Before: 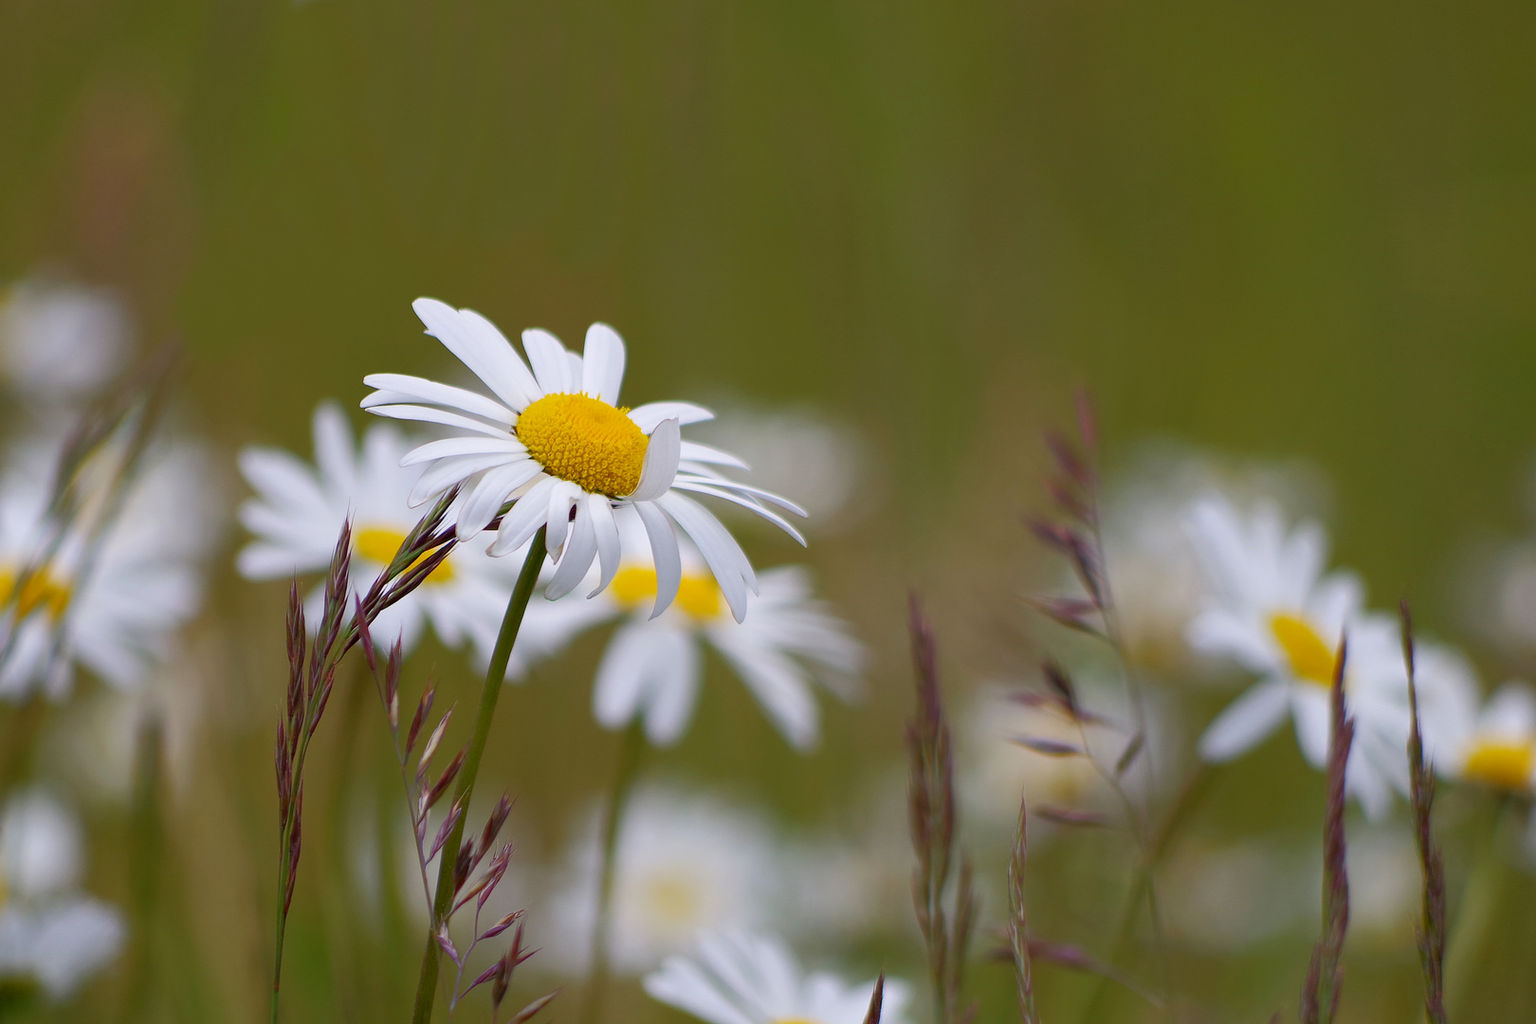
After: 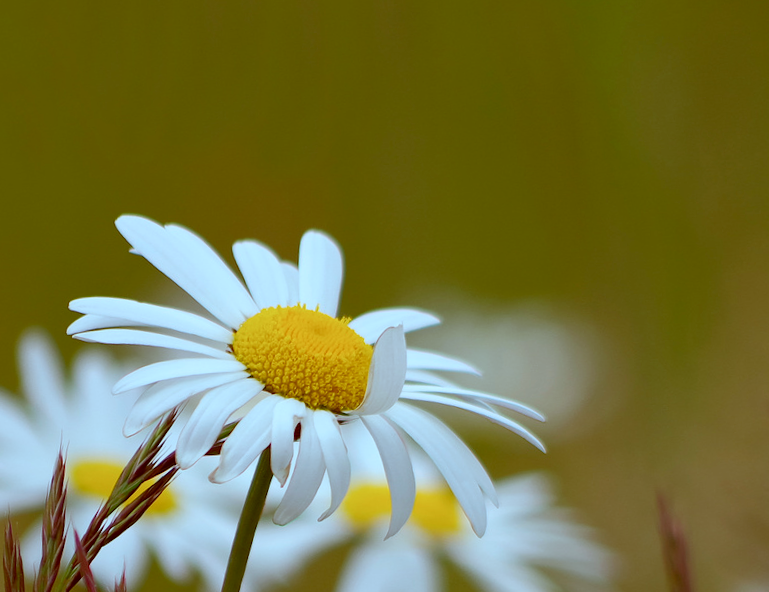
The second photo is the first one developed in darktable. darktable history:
rotate and perspective: rotation -3.52°, crop left 0.036, crop right 0.964, crop top 0.081, crop bottom 0.919
crop: left 17.835%, top 7.675%, right 32.881%, bottom 32.213%
color correction: highlights a* -14.62, highlights b* -16.22, shadows a* 10.12, shadows b* 29.4
